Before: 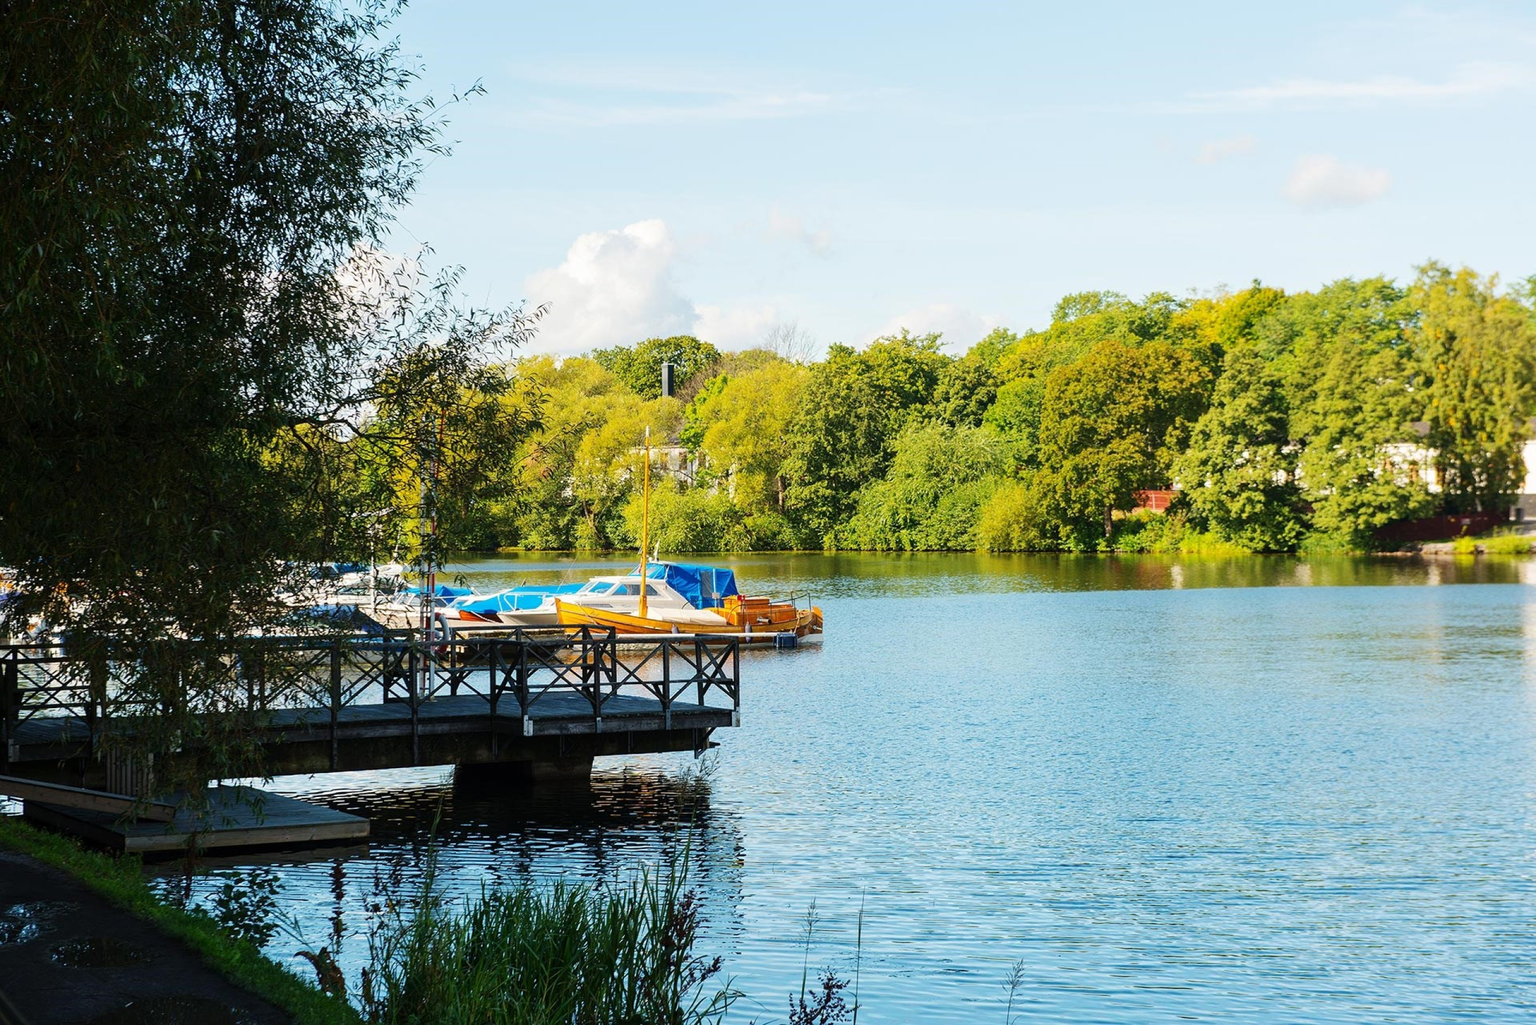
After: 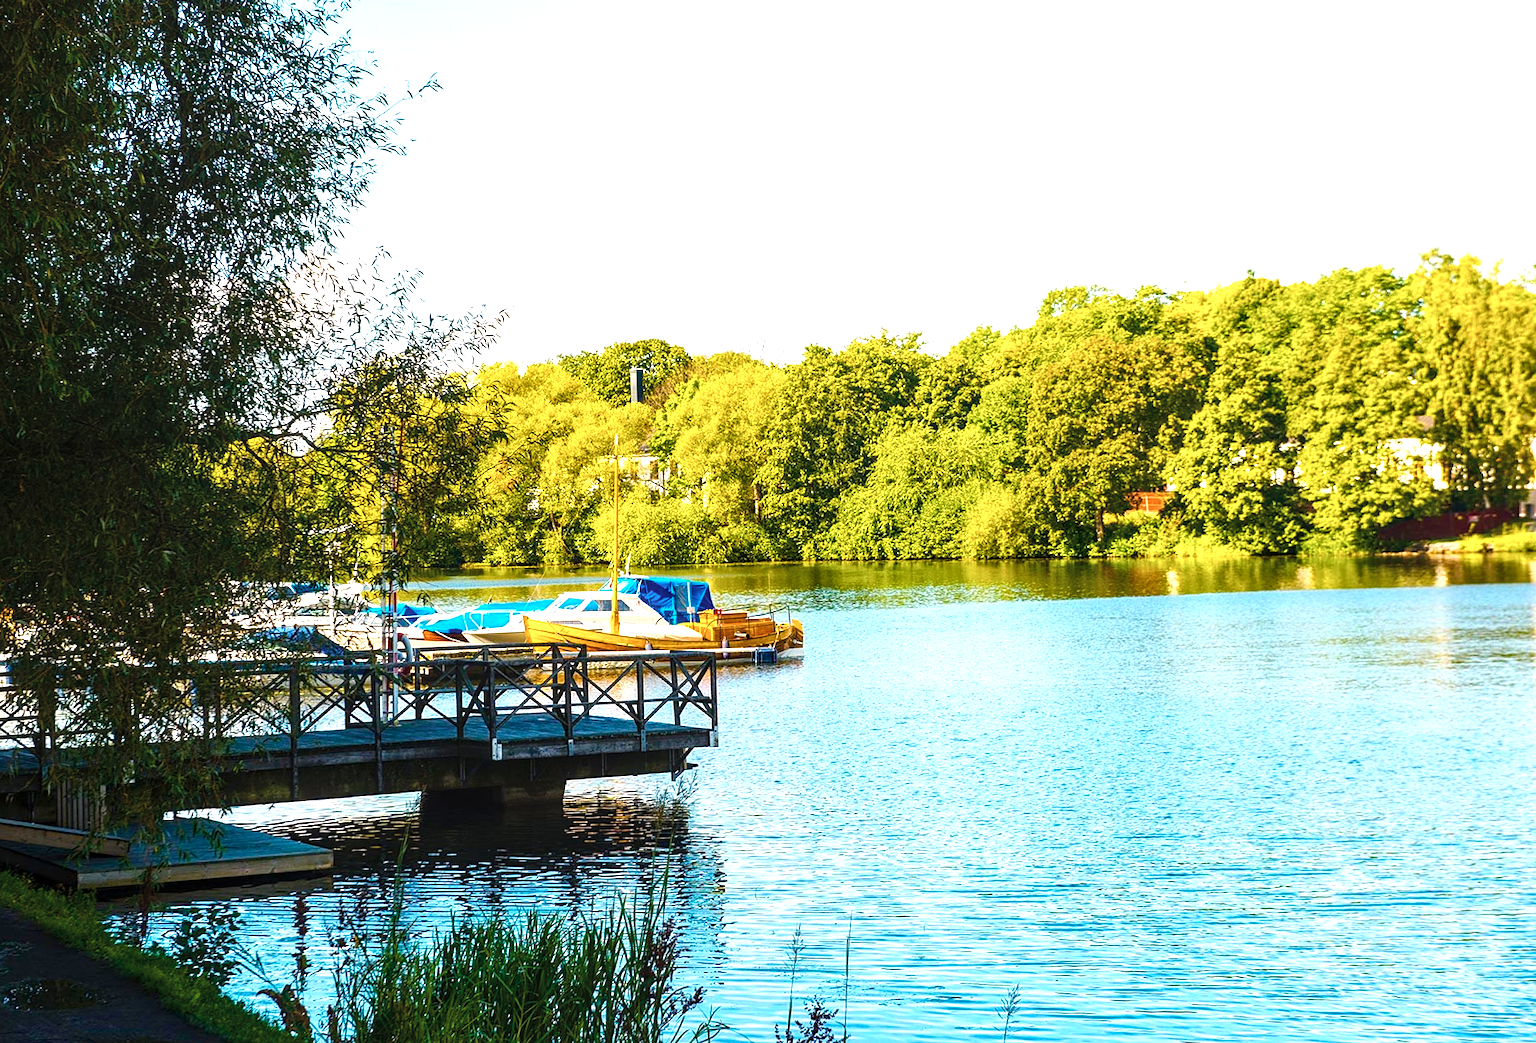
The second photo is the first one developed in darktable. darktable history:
levels: mode automatic, black 0.023%, white 99.97%, levels [0.062, 0.494, 0.925]
color correction: highlights a* 5.59, highlights b* 5.24, saturation 0.68
local contrast: on, module defaults
sharpen: amount 0.2
rotate and perspective: rotation -1°, crop left 0.011, crop right 0.989, crop top 0.025, crop bottom 0.975
color balance rgb: linear chroma grading › global chroma 25%, perceptual saturation grading › global saturation 40%, perceptual saturation grading › highlights -50%, perceptual saturation grading › shadows 30%, perceptual brilliance grading › global brilliance 25%, global vibrance 60%
crop and rotate: left 3.238%
